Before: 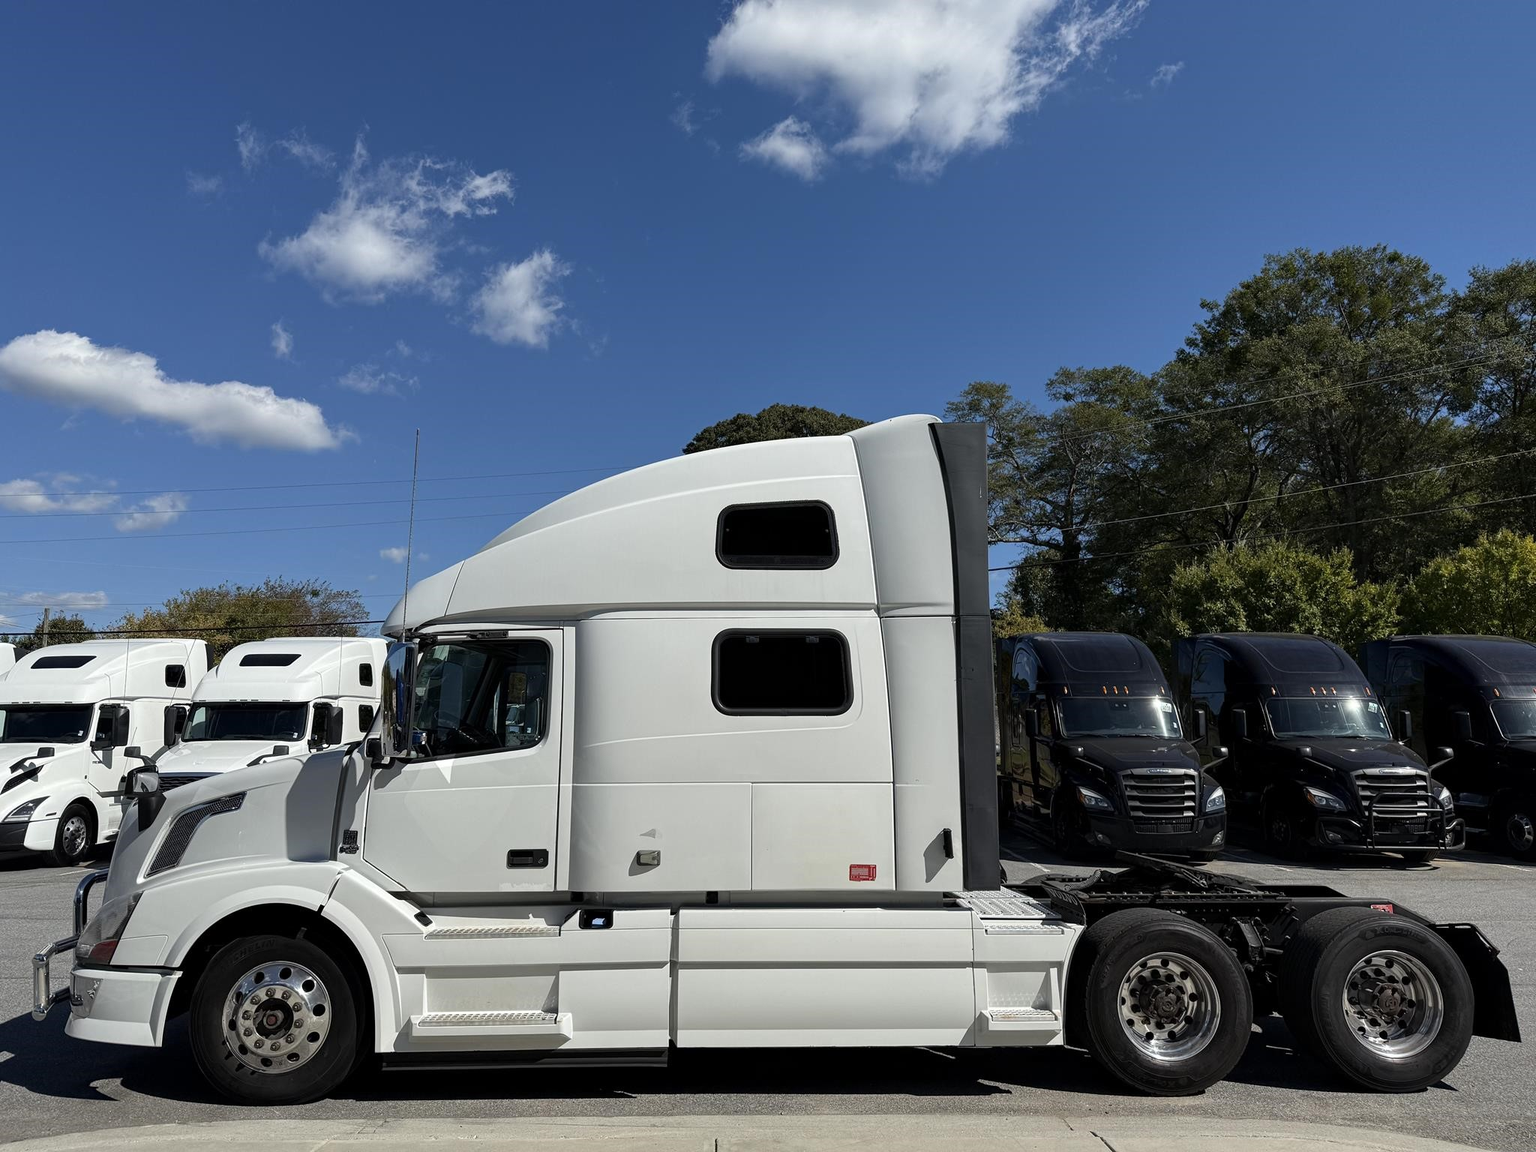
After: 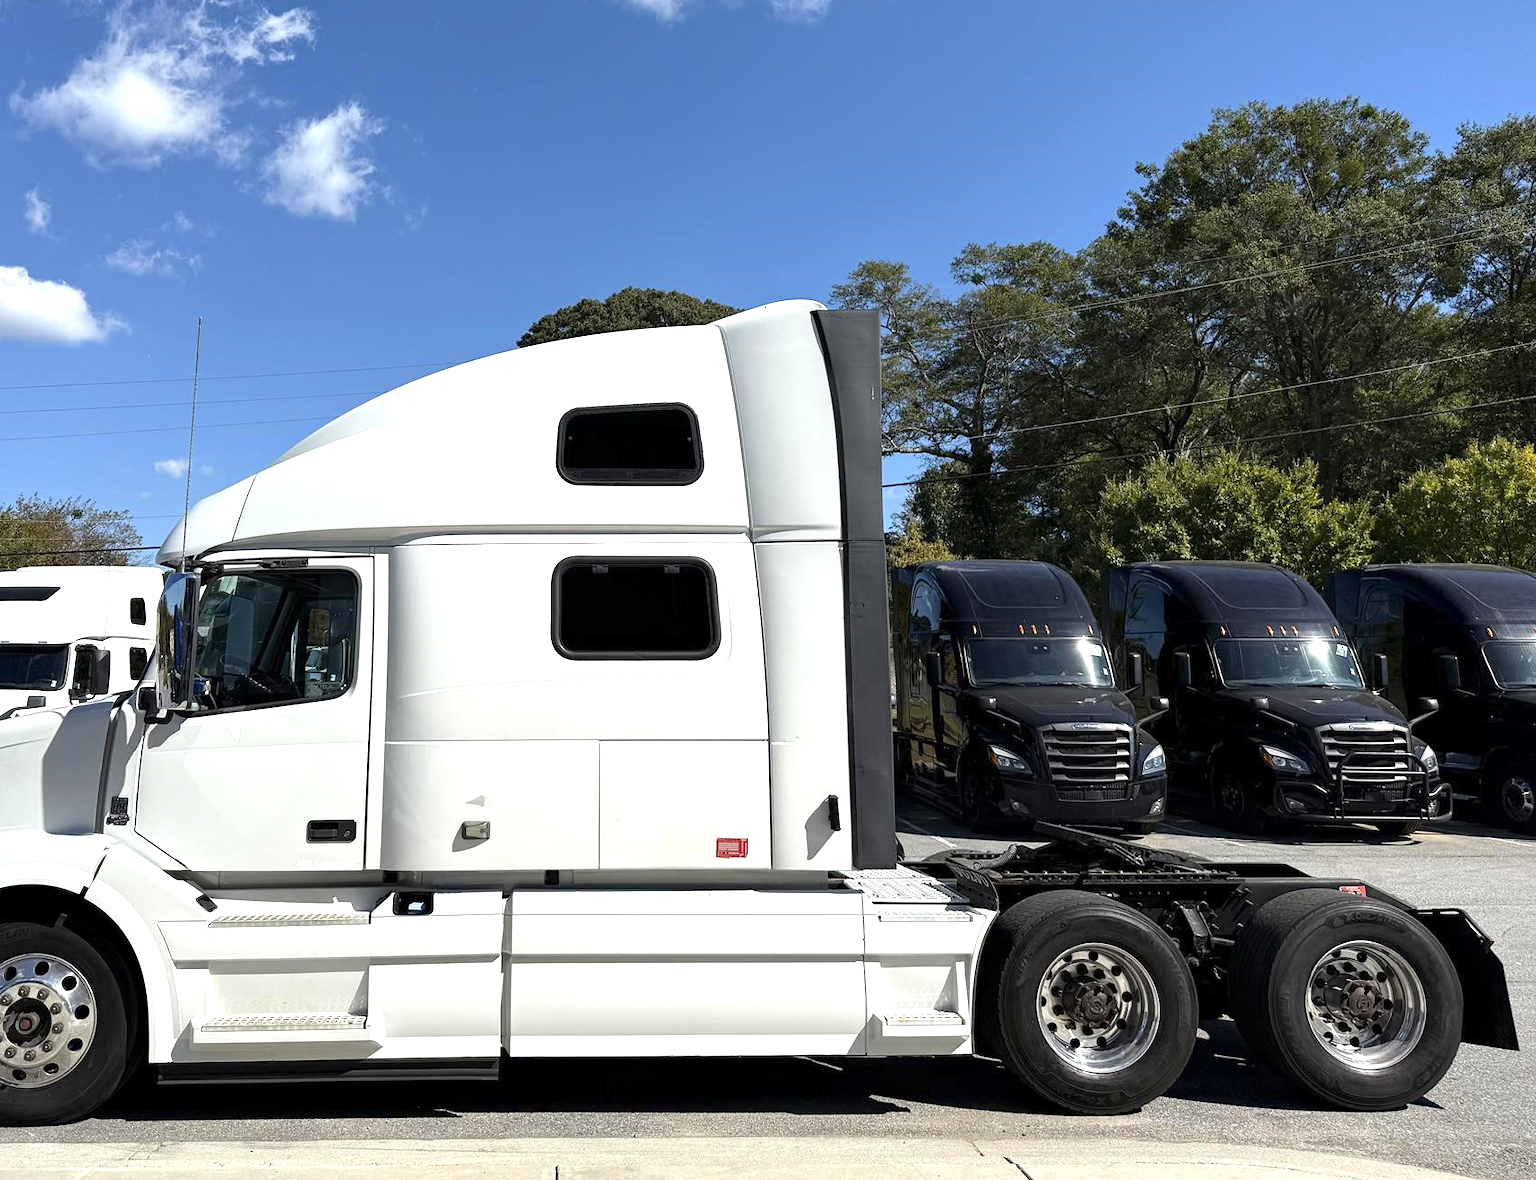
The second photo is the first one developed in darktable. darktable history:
exposure: exposure 1 EV, compensate highlight preservation false
crop: left 16.315%, top 14.246%
